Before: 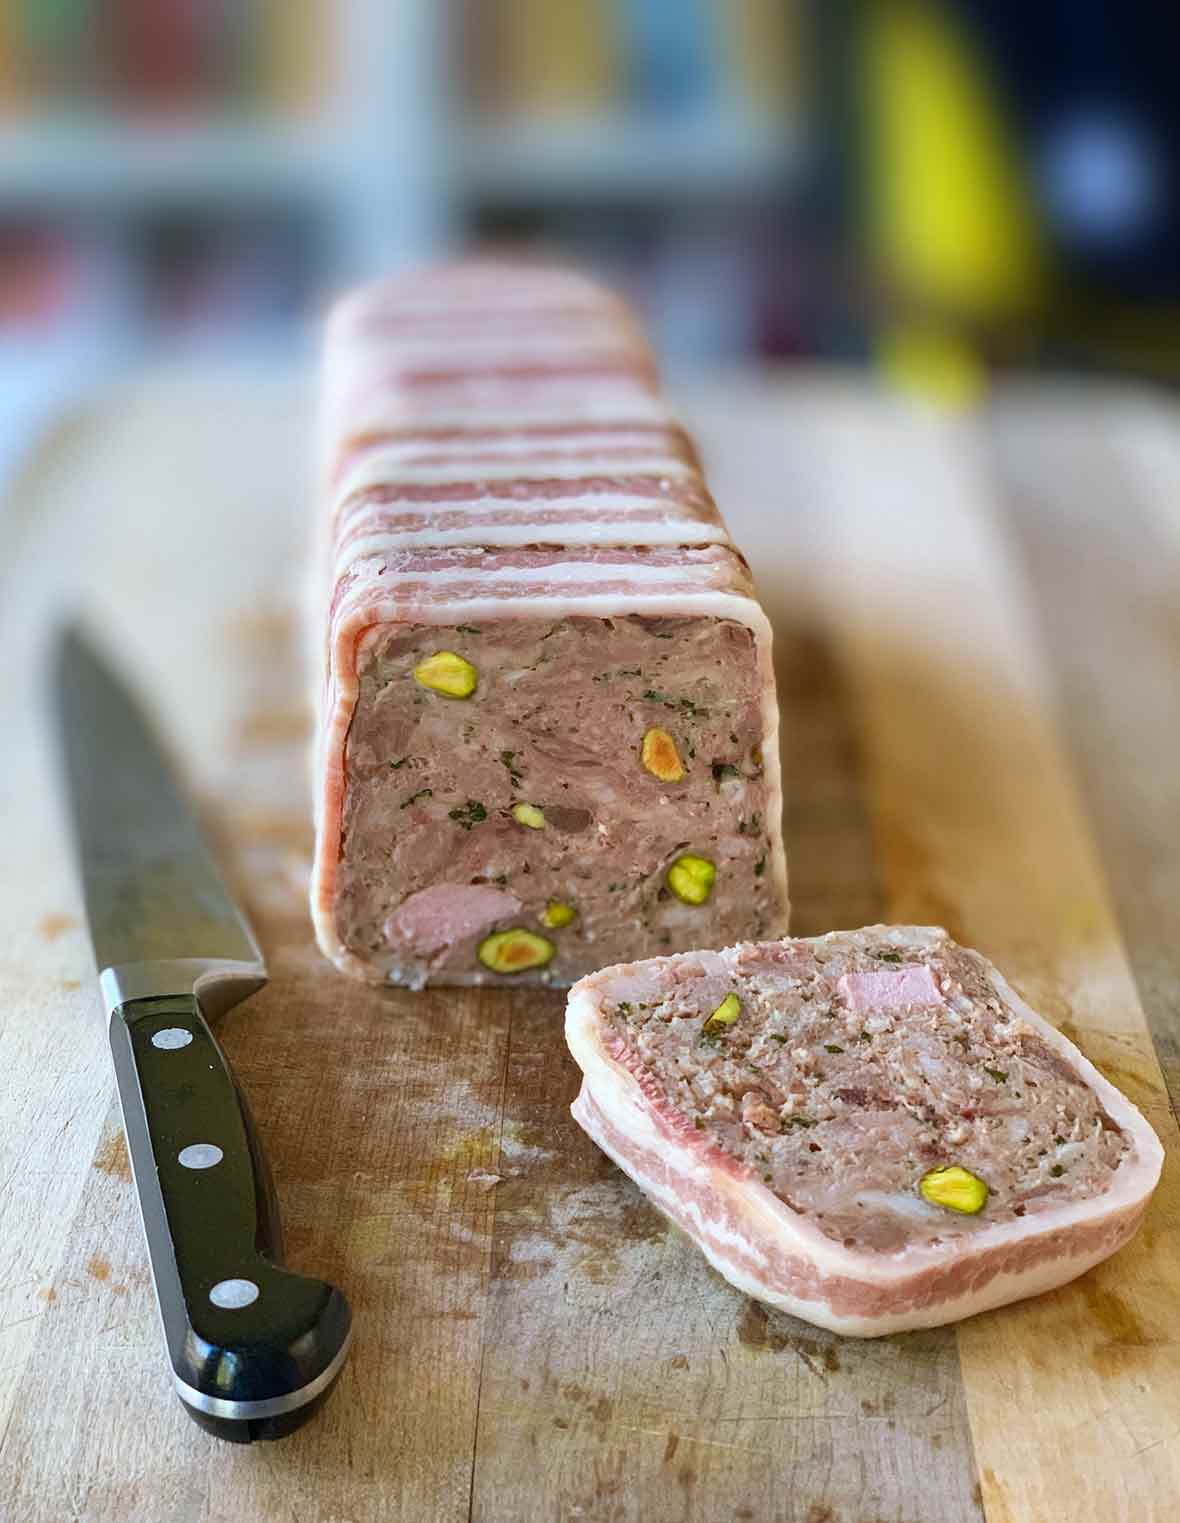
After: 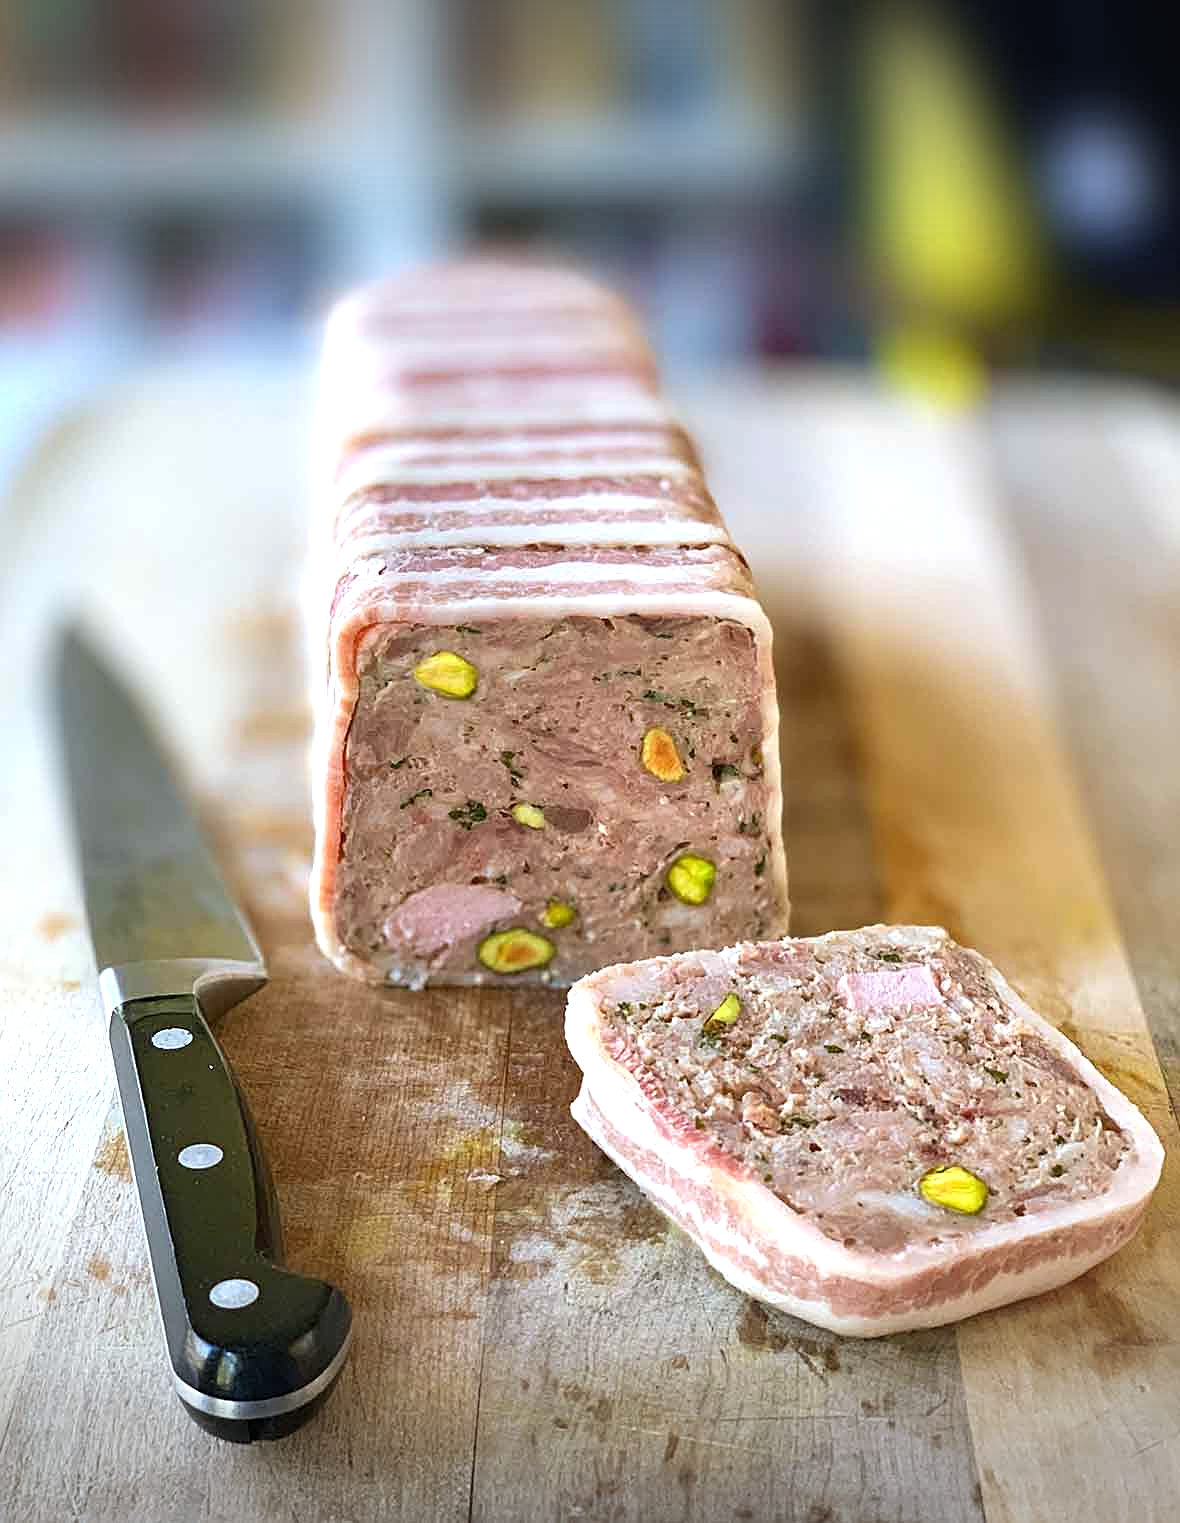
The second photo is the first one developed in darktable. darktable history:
sharpen: on, module defaults
exposure: black level correction 0, exposure 0.499 EV, compensate highlight preservation false
vignetting: fall-off start 99.2%, width/height ratio 1.321
